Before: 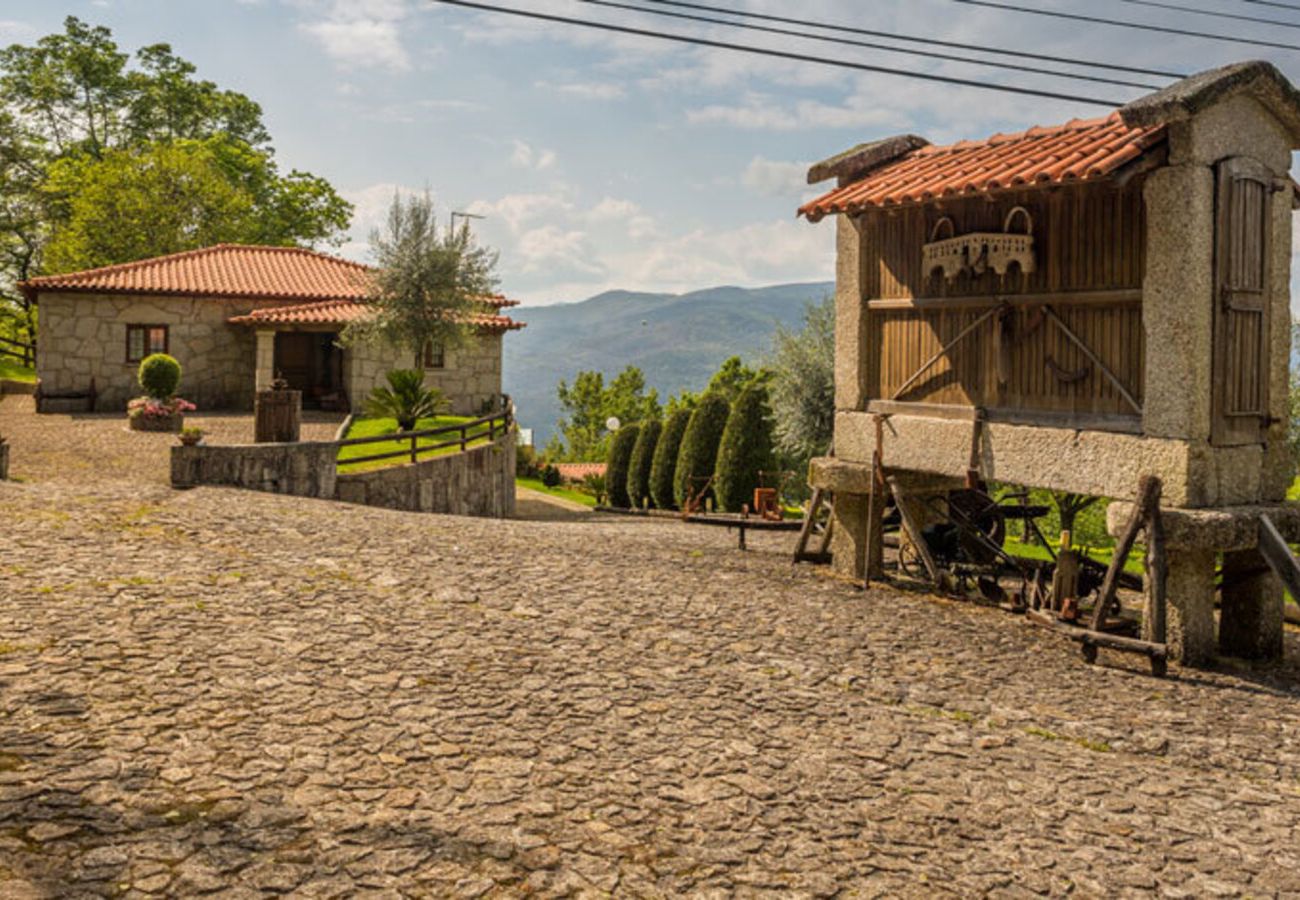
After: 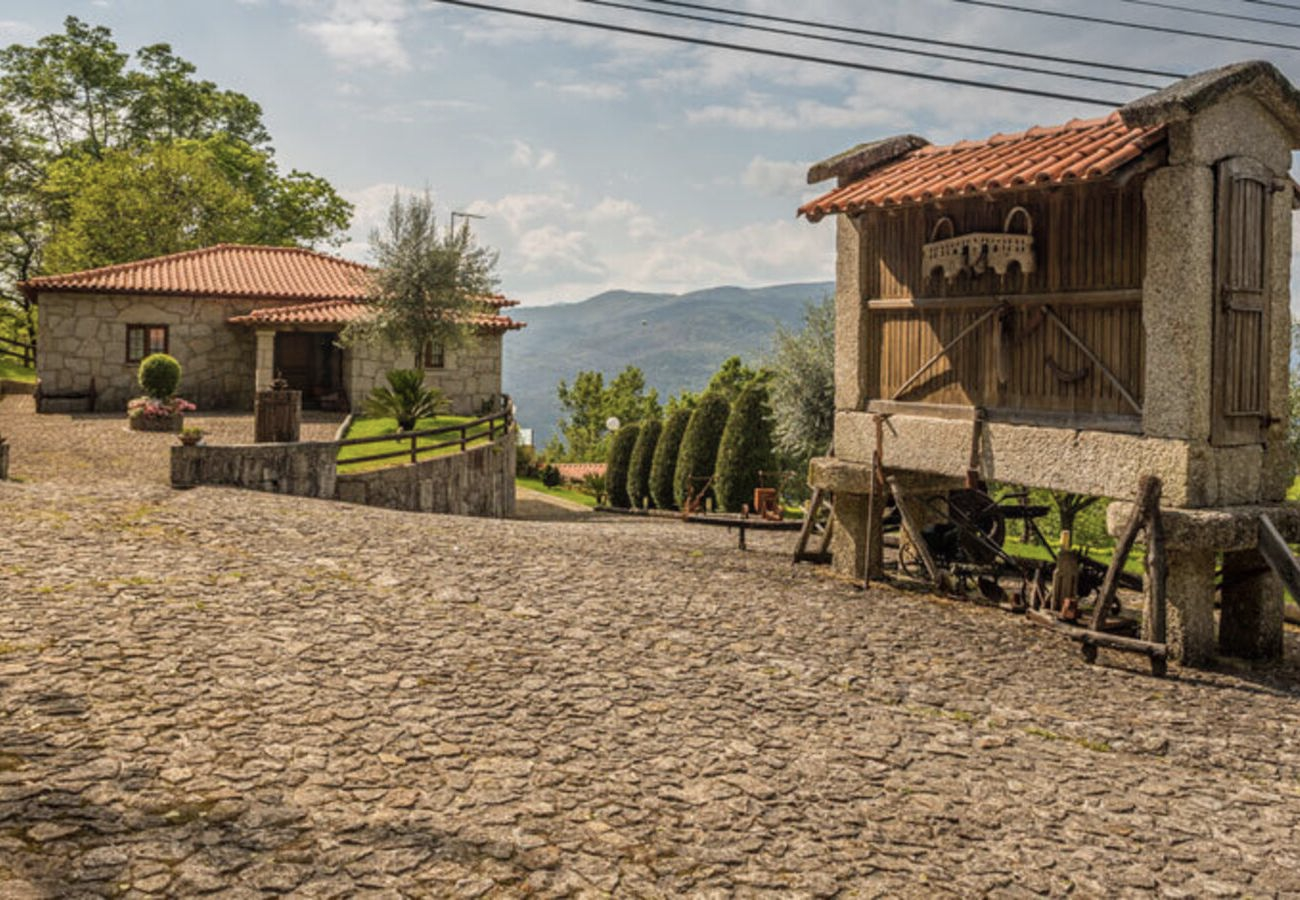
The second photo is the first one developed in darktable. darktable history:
local contrast: detail 110%
bloom: size 13.65%, threshold 98.39%, strength 4.82%
contrast brightness saturation: saturation -0.17
